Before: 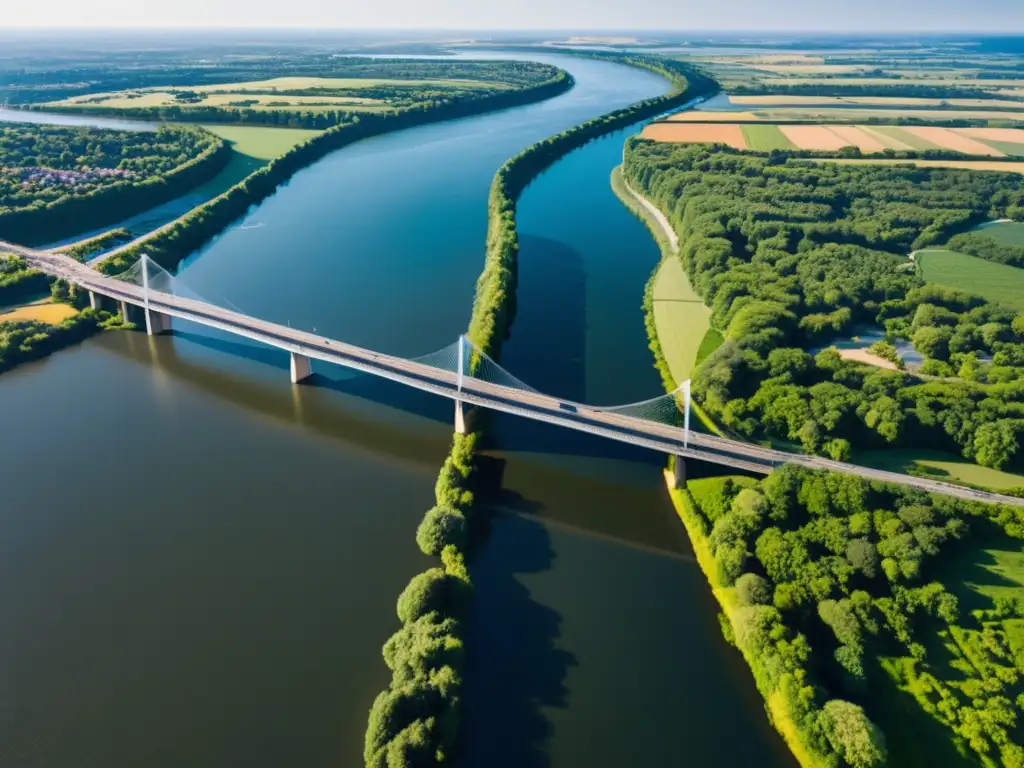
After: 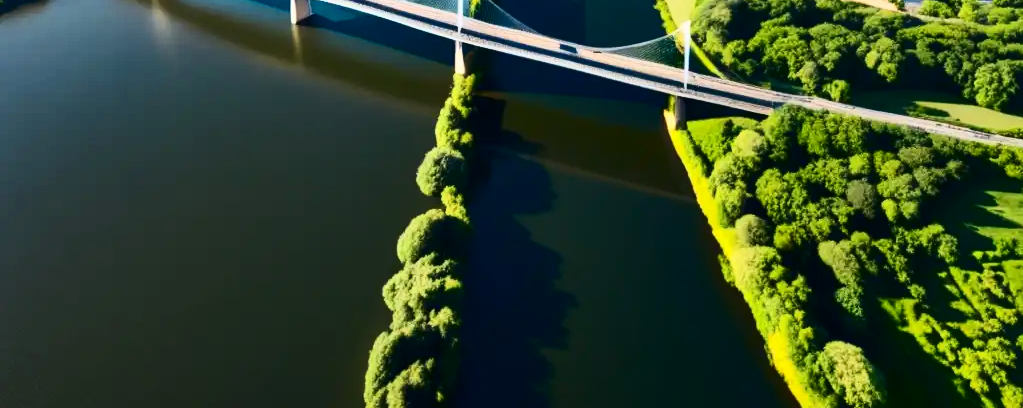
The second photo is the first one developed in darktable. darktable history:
crop and rotate: top 46.822%, right 0.035%
contrast brightness saturation: contrast 0.406, brightness 0.104, saturation 0.21
